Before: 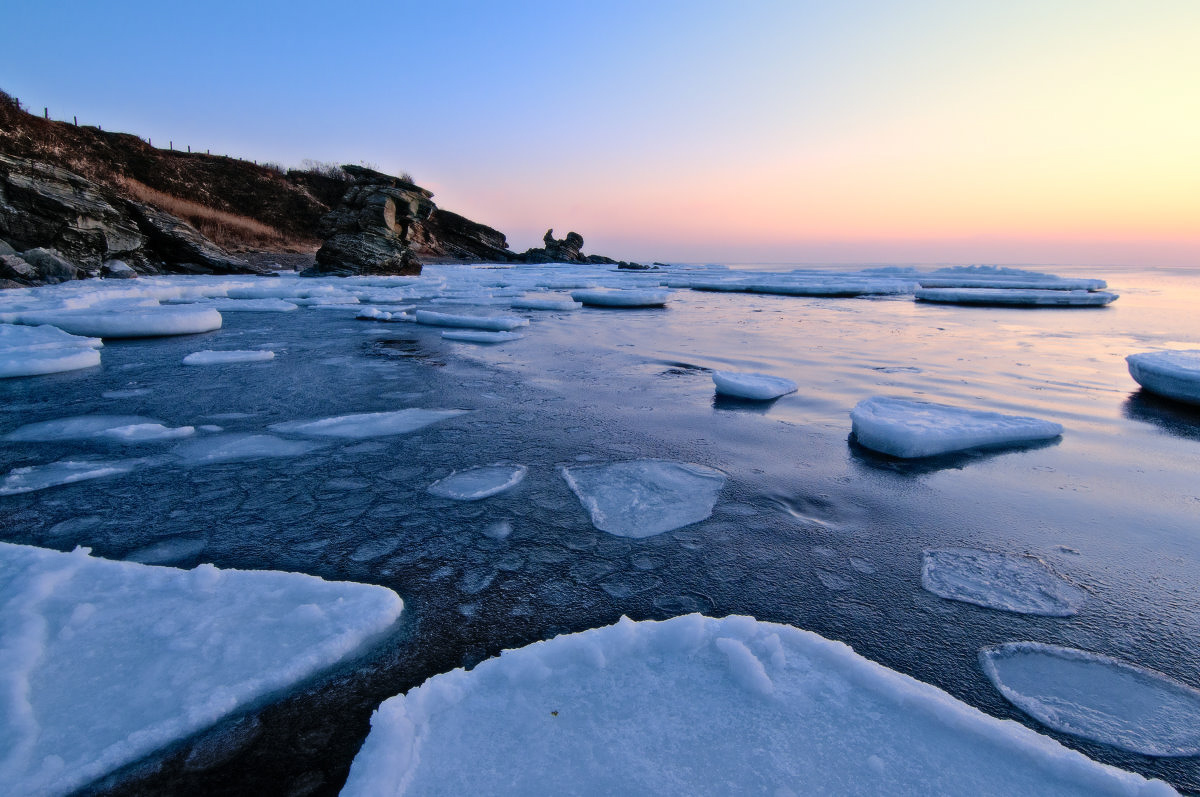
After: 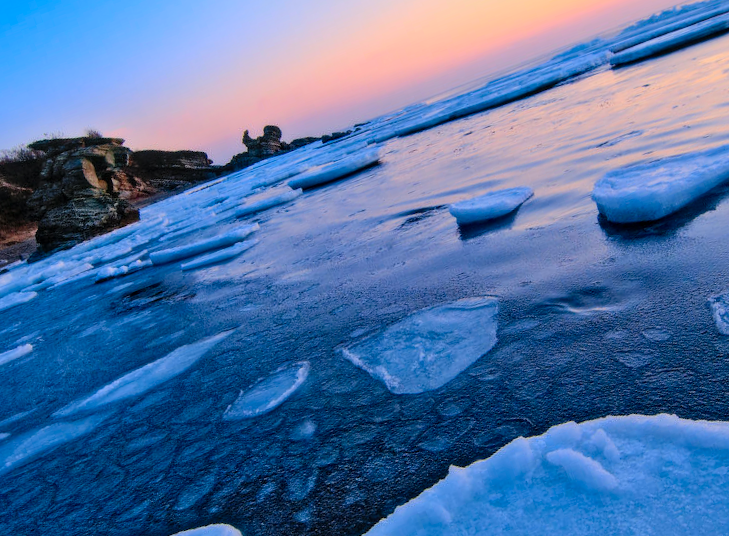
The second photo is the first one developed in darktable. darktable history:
crop and rotate: angle 20.78°, left 6.966%, right 3.735%, bottom 1.09%
local contrast: on, module defaults
exposure: black level correction 0, exposure -0.713 EV, compensate highlight preservation false
contrast brightness saturation: contrast 0.195, brightness 0.197, saturation 0.819
